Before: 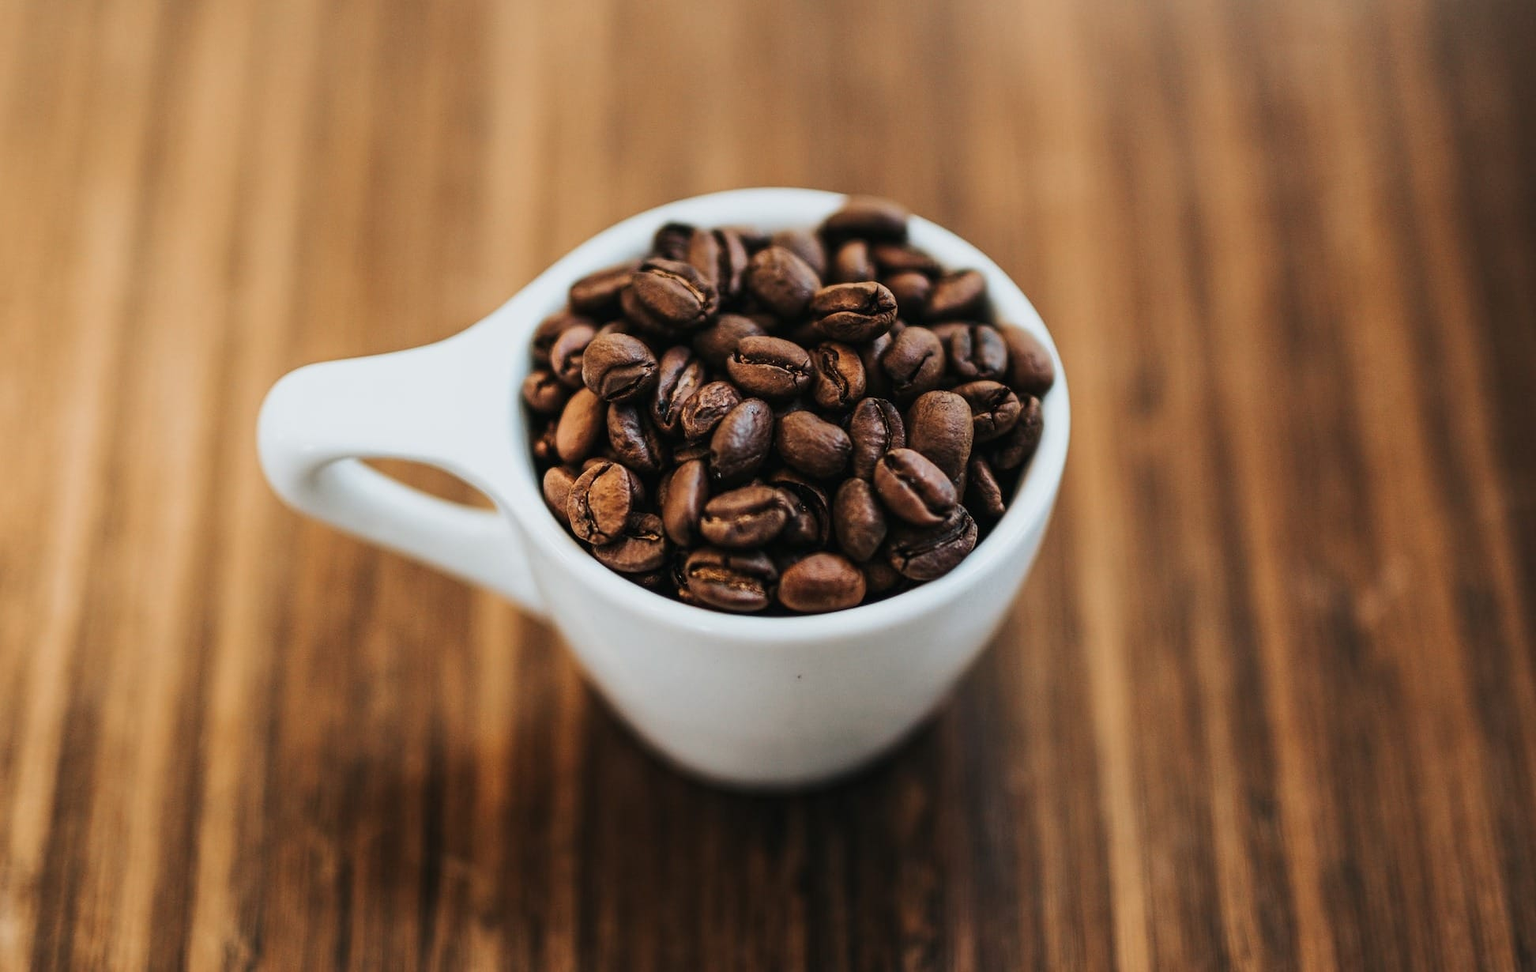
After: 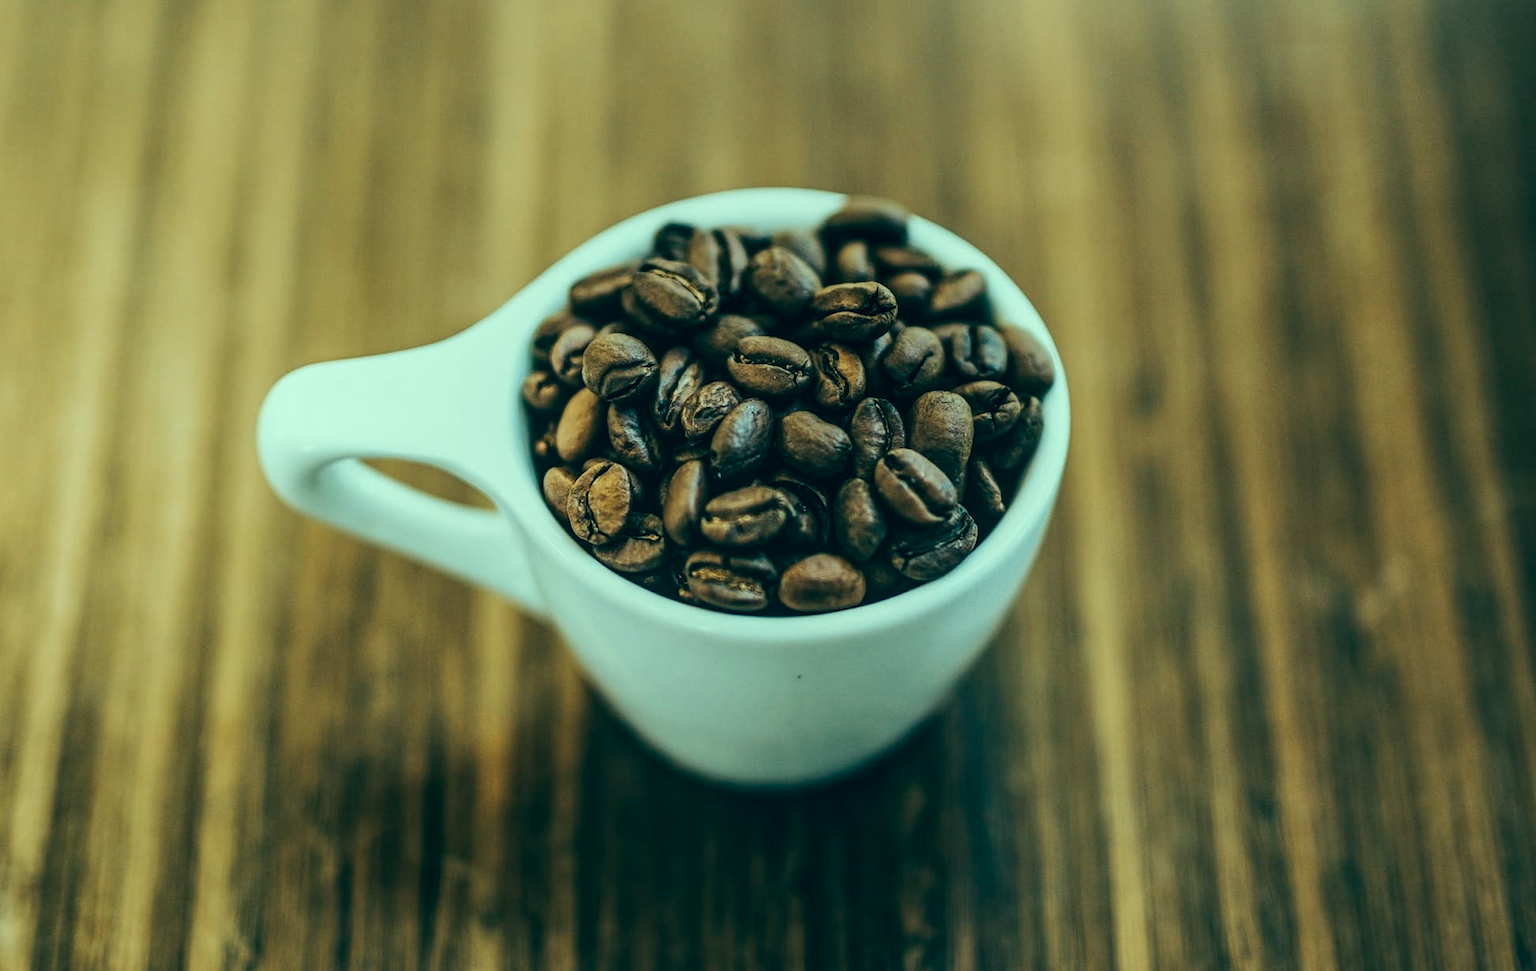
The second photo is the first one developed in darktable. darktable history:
sharpen: radius 2.883, amount 0.868, threshold 47.523
local contrast: on, module defaults
color correction: highlights a* -20.08, highlights b* 9.8, shadows a* -20.4, shadows b* -10.76
